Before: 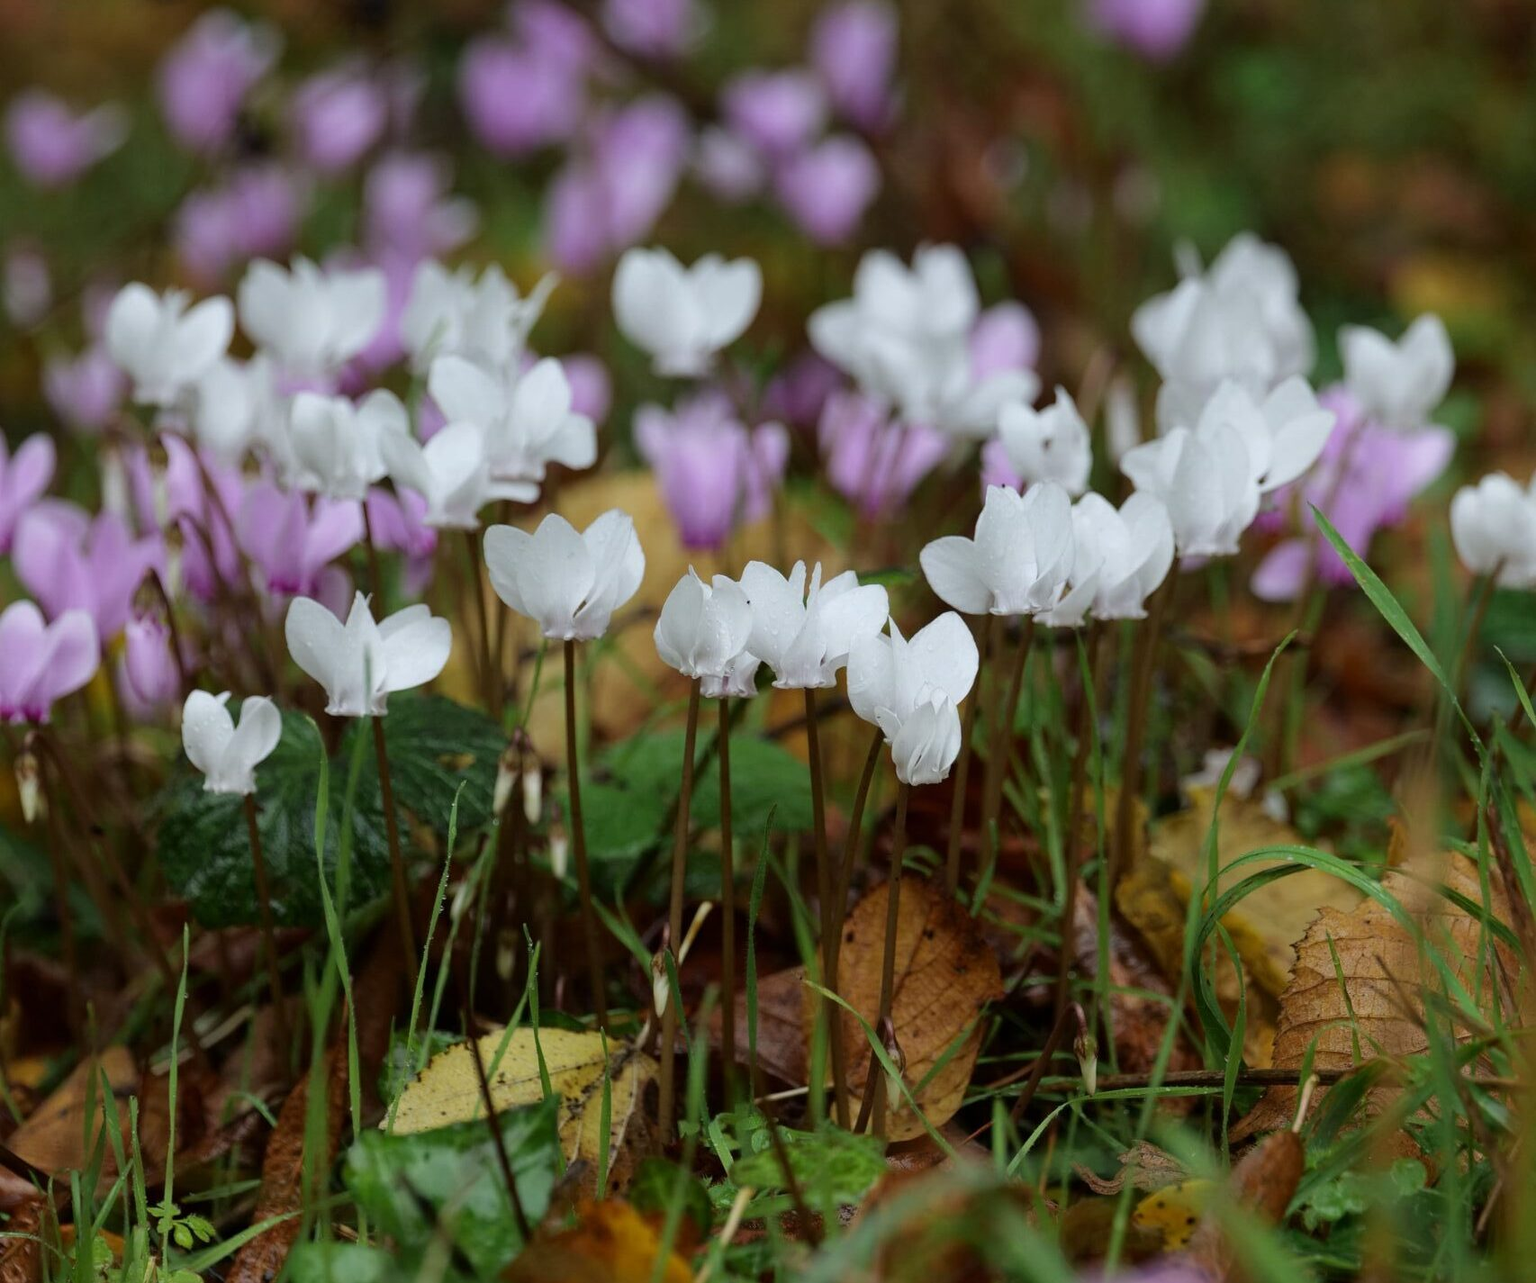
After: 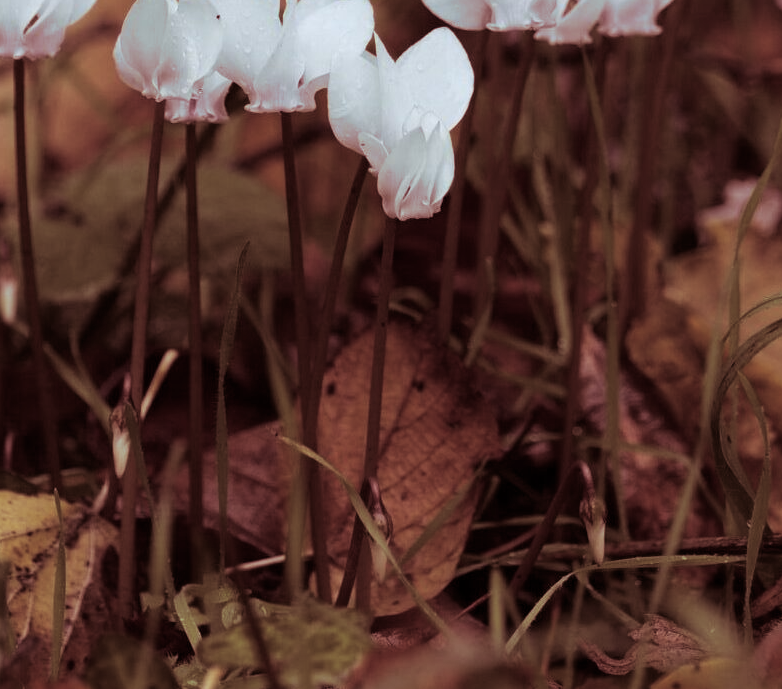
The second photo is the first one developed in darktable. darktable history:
crop: left 35.976%, top 45.819%, right 18.162%, bottom 5.807%
split-toning: highlights › hue 187.2°, highlights › saturation 0.83, balance -68.05, compress 56.43%
